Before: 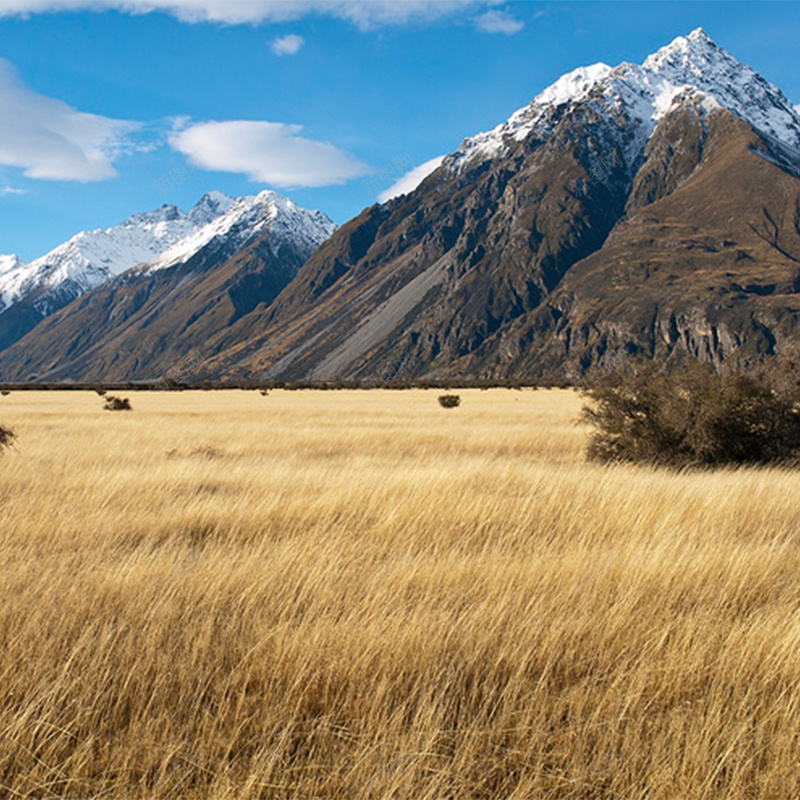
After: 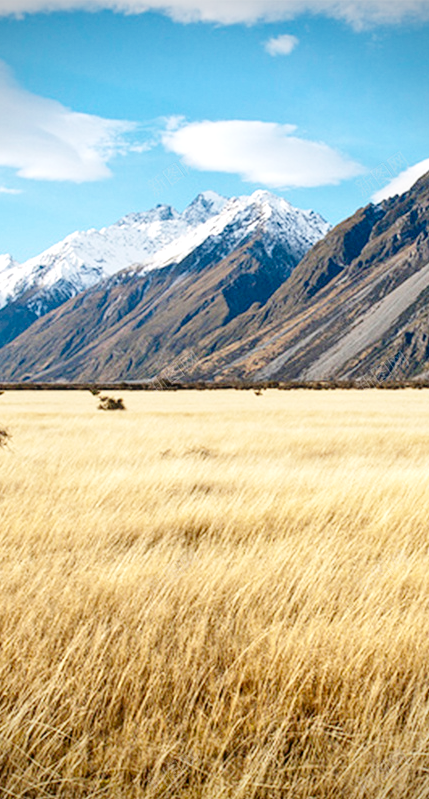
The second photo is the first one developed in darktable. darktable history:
crop: left 0.827%, right 45.485%, bottom 0.081%
base curve: curves: ch0 [(0, 0) (0.008, 0.007) (0.022, 0.029) (0.048, 0.089) (0.092, 0.197) (0.191, 0.399) (0.275, 0.534) (0.357, 0.65) (0.477, 0.78) (0.542, 0.833) (0.799, 0.973) (1, 1)], preserve colors none
vignetting: brightness -0.645, saturation -0.012
local contrast: on, module defaults
